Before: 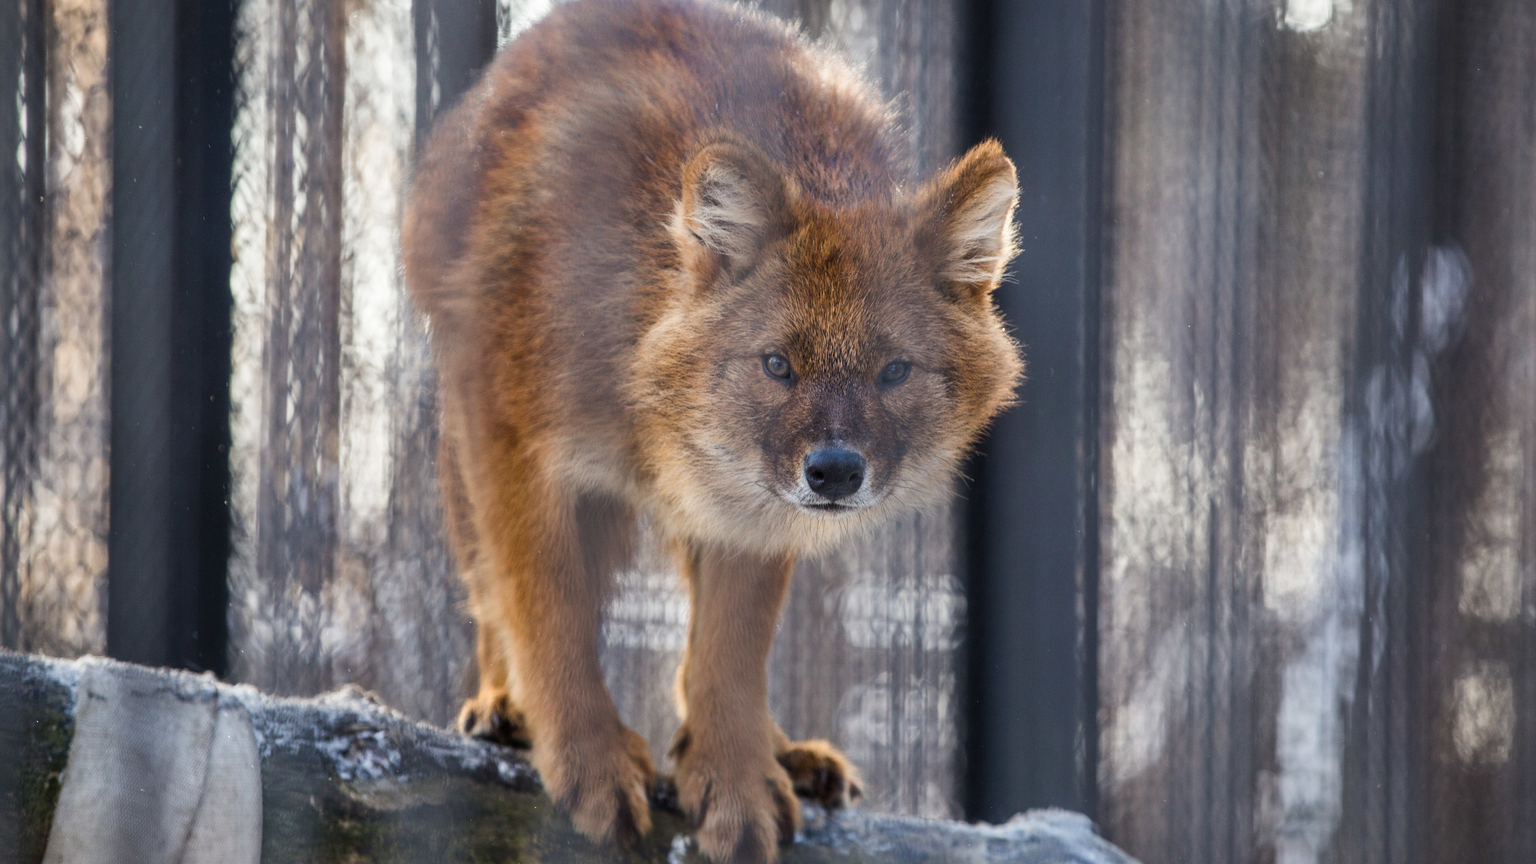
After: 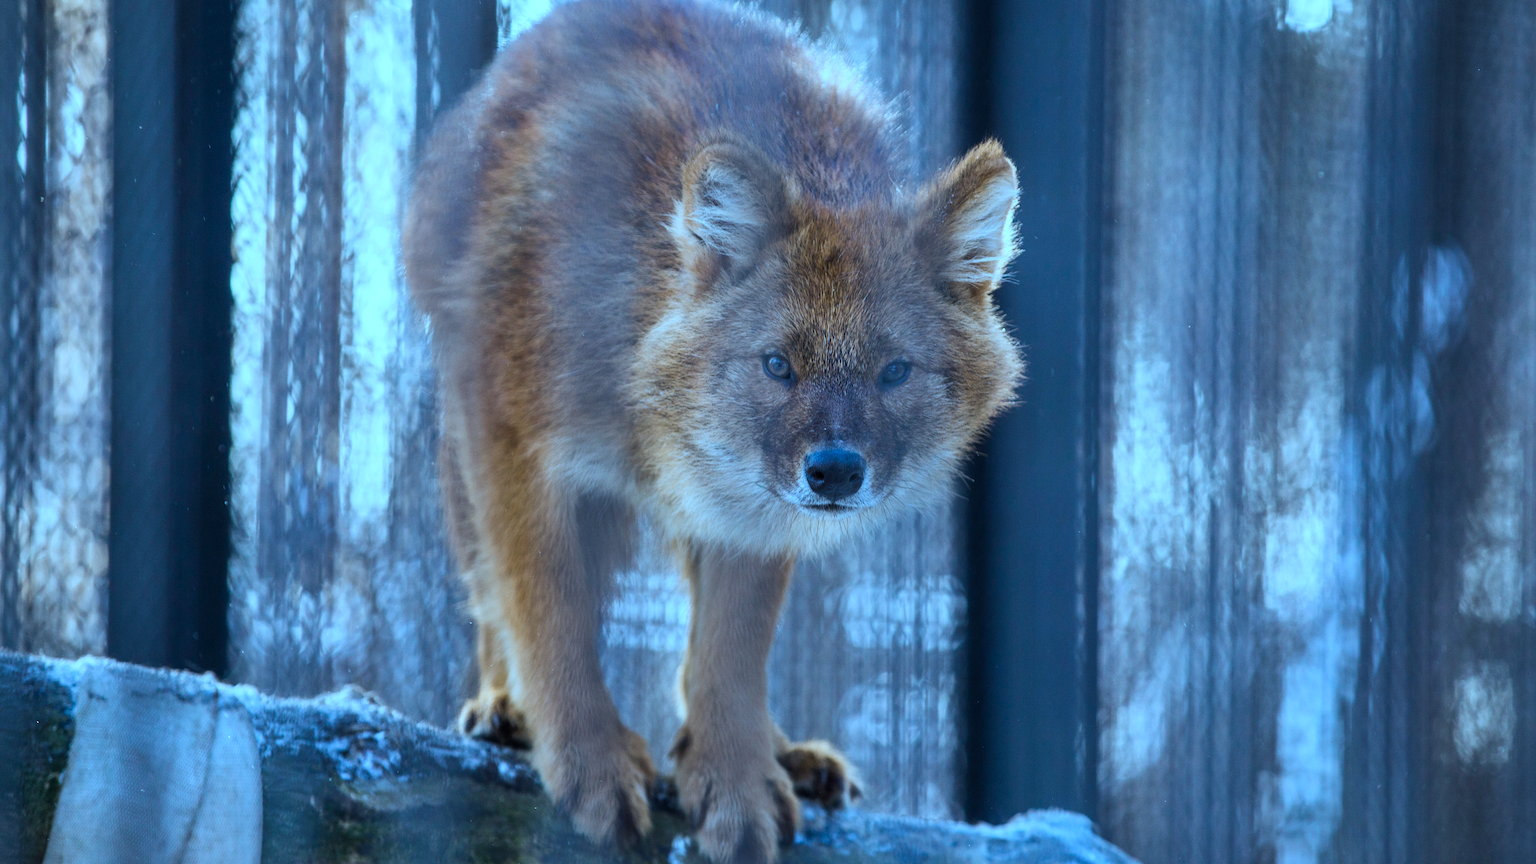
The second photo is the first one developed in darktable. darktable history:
color calibration: gray › normalize channels true, illuminant custom, x 0.434, y 0.394, temperature 3143.69 K, gamut compression 0.021
